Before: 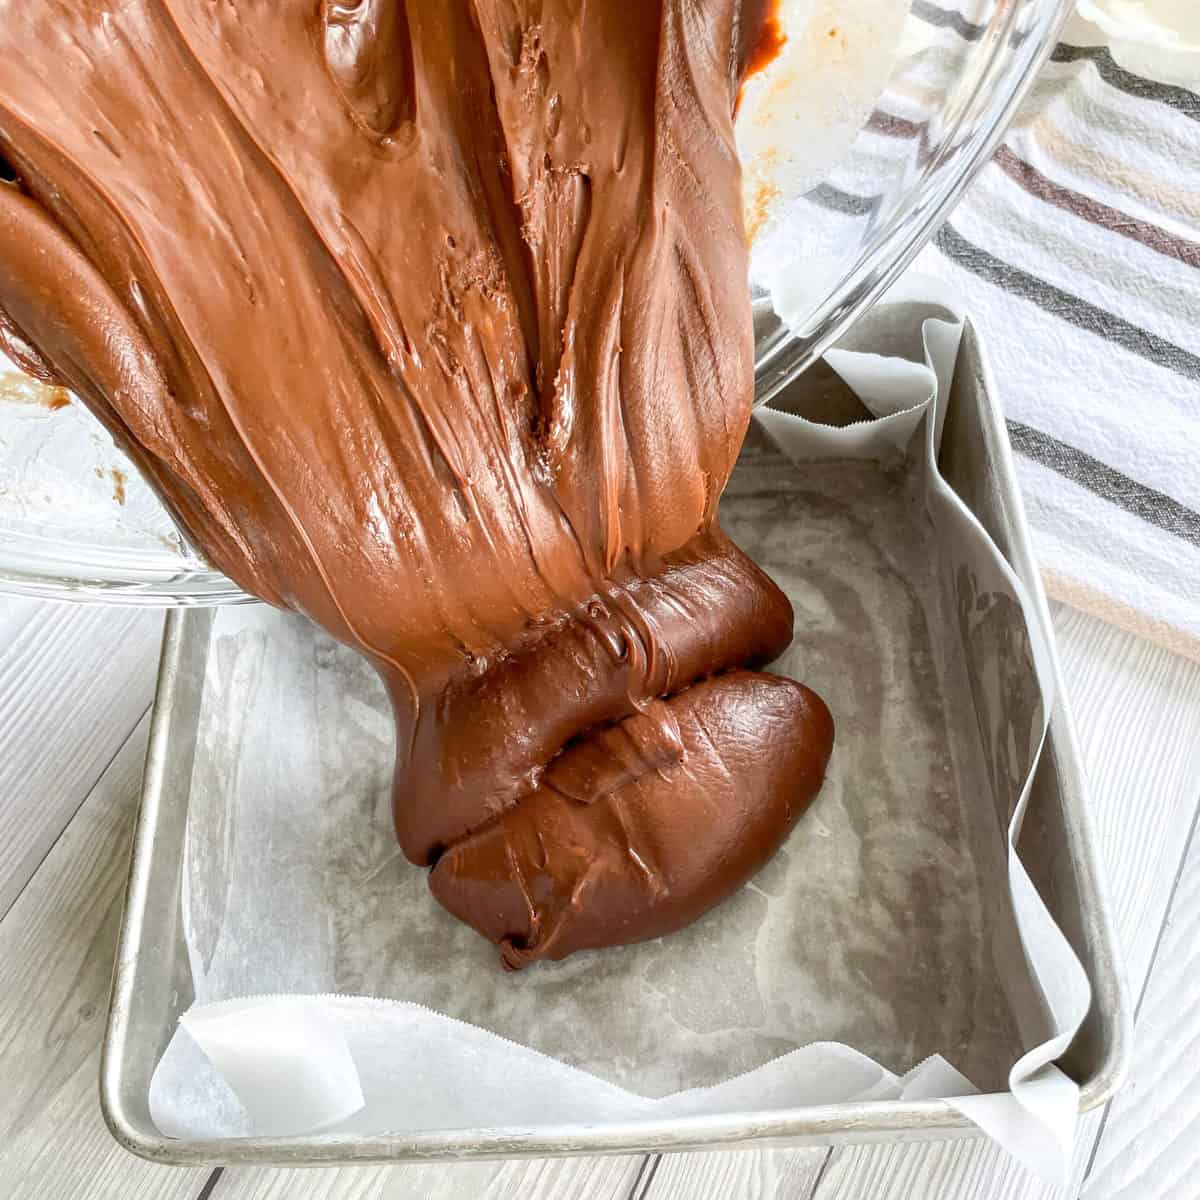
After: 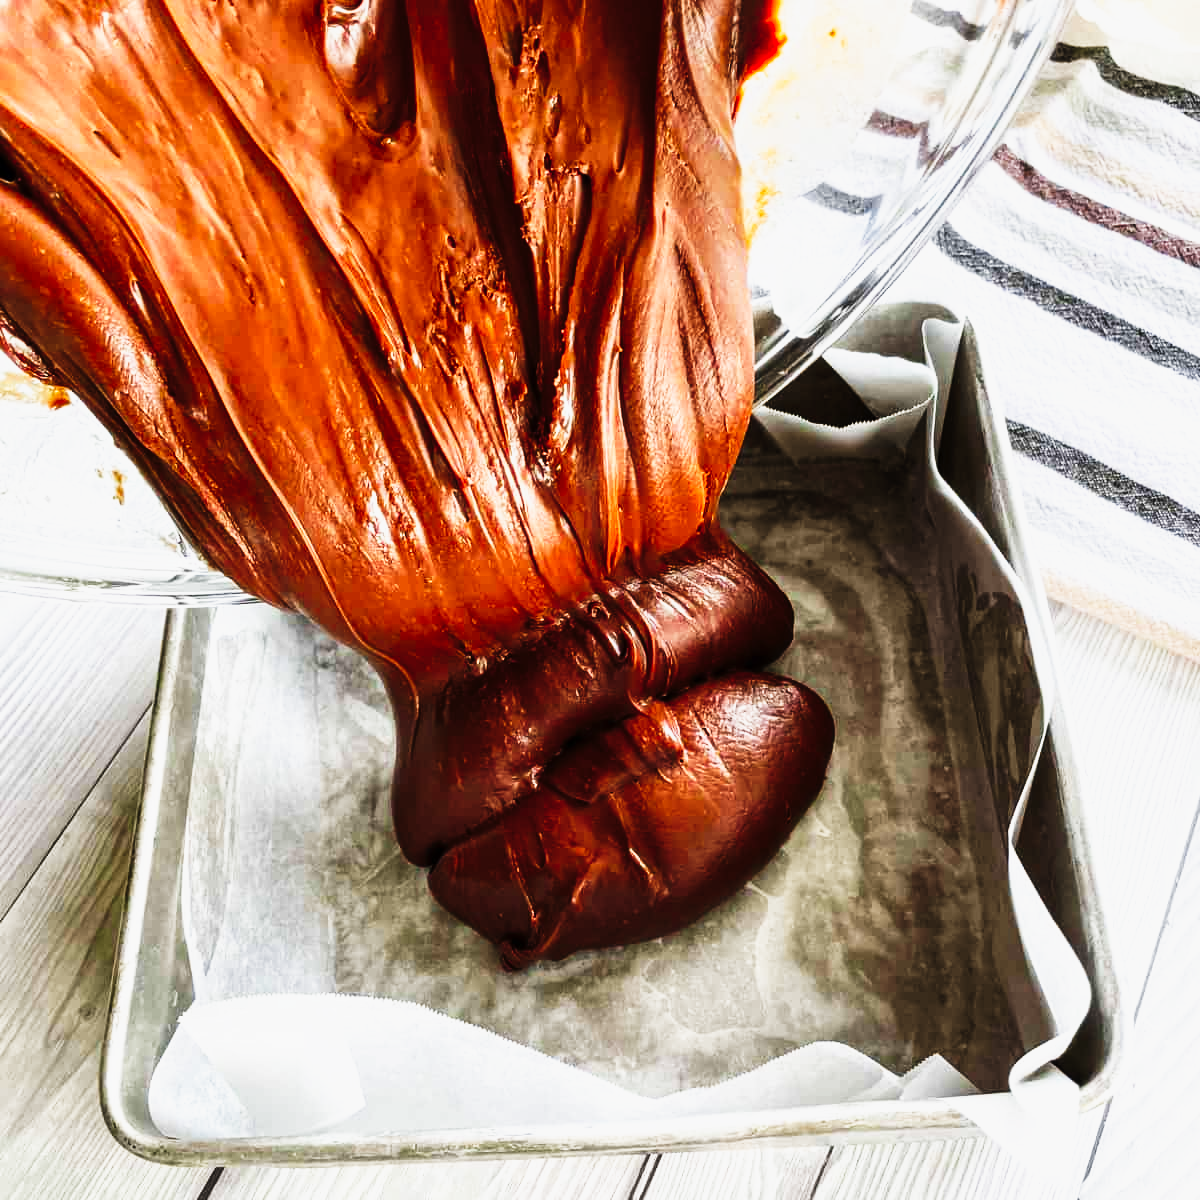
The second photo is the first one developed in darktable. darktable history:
exposure: exposure -0.467 EV, compensate highlight preservation false
tone curve: curves: ch0 [(0, 0) (0.003, 0.001) (0.011, 0.005) (0.025, 0.01) (0.044, 0.016) (0.069, 0.019) (0.1, 0.024) (0.136, 0.03) (0.177, 0.045) (0.224, 0.071) (0.277, 0.122) (0.335, 0.202) (0.399, 0.326) (0.468, 0.471) (0.543, 0.638) (0.623, 0.798) (0.709, 0.913) (0.801, 0.97) (0.898, 0.983) (1, 1)], preserve colors none
shadows and highlights: shadows 25.79, highlights -26.18
